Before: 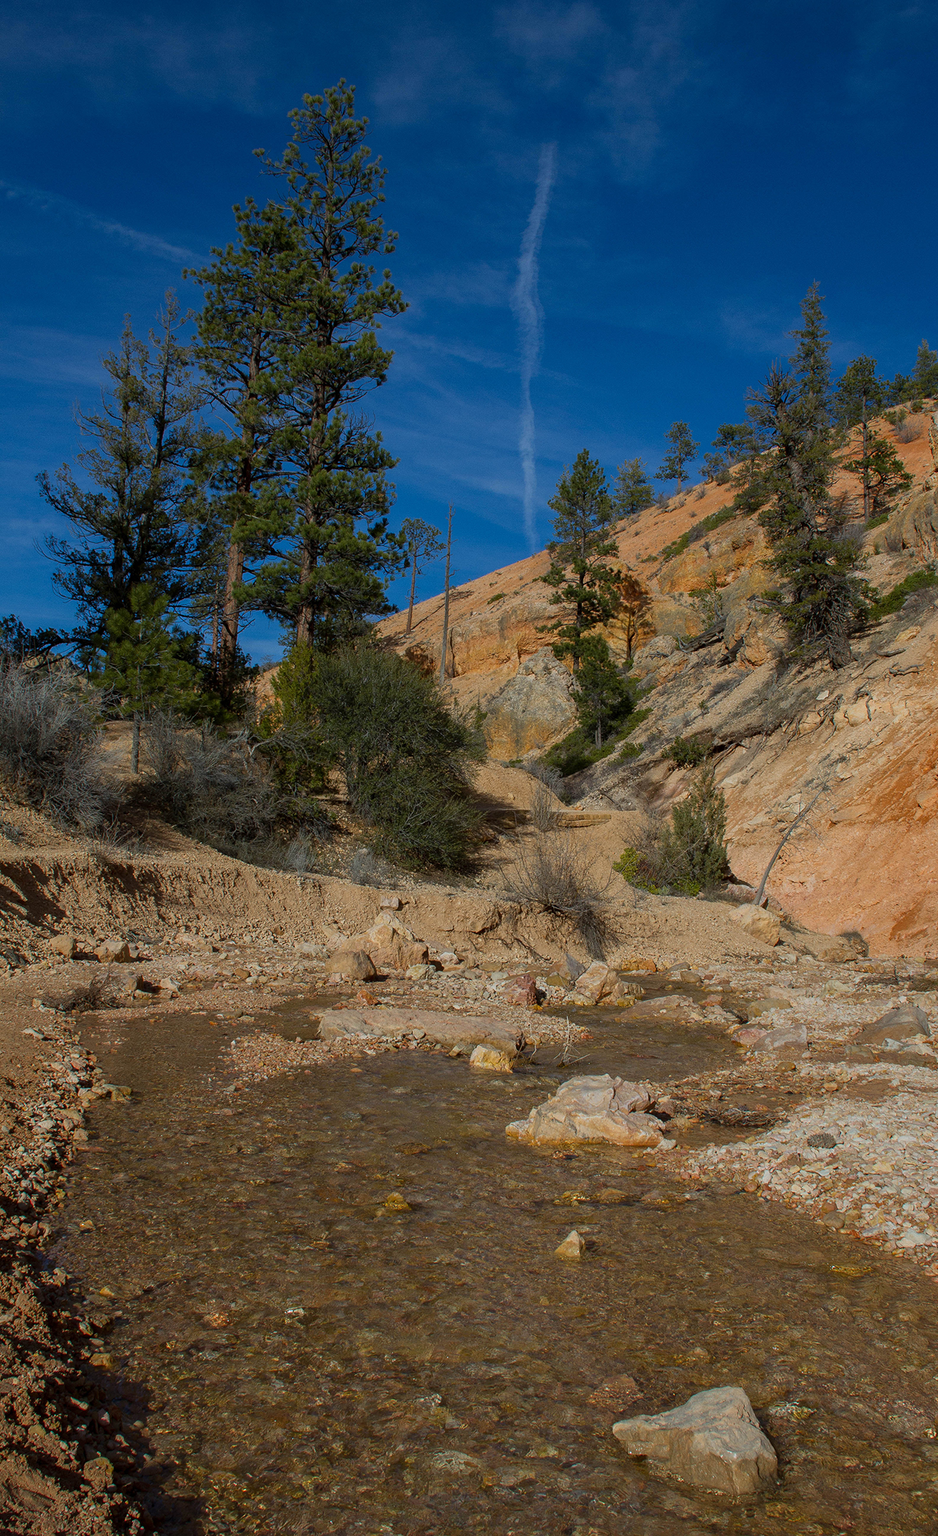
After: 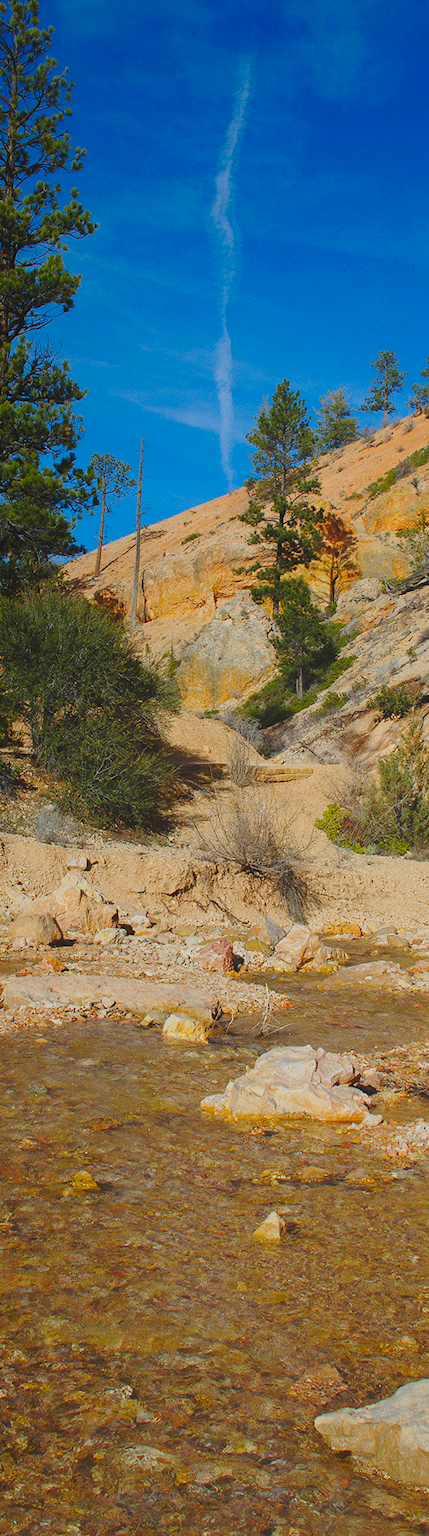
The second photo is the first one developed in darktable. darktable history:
crop: left 33.856%, top 6.065%, right 23.143%
local contrast: detail 71%
exposure: compensate highlight preservation false
base curve: curves: ch0 [(0, 0) (0.032, 0.037) (0.105, 0.228) (0.435, 0.76) (0.856, 0.983) (1, 1)], preserve colors none
